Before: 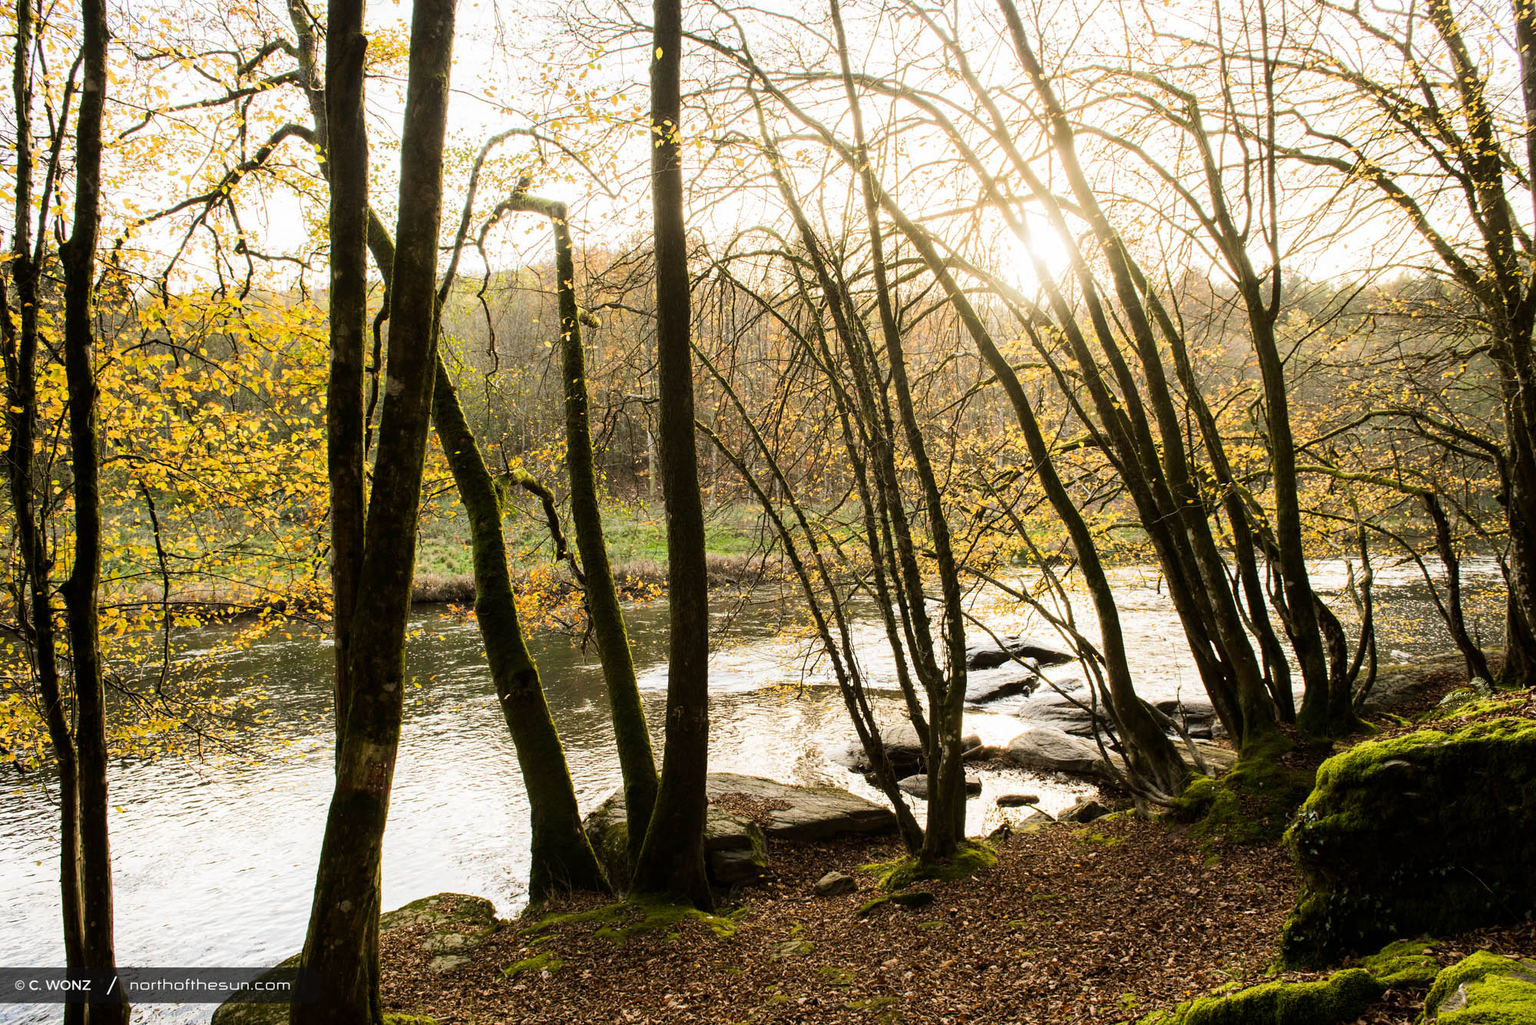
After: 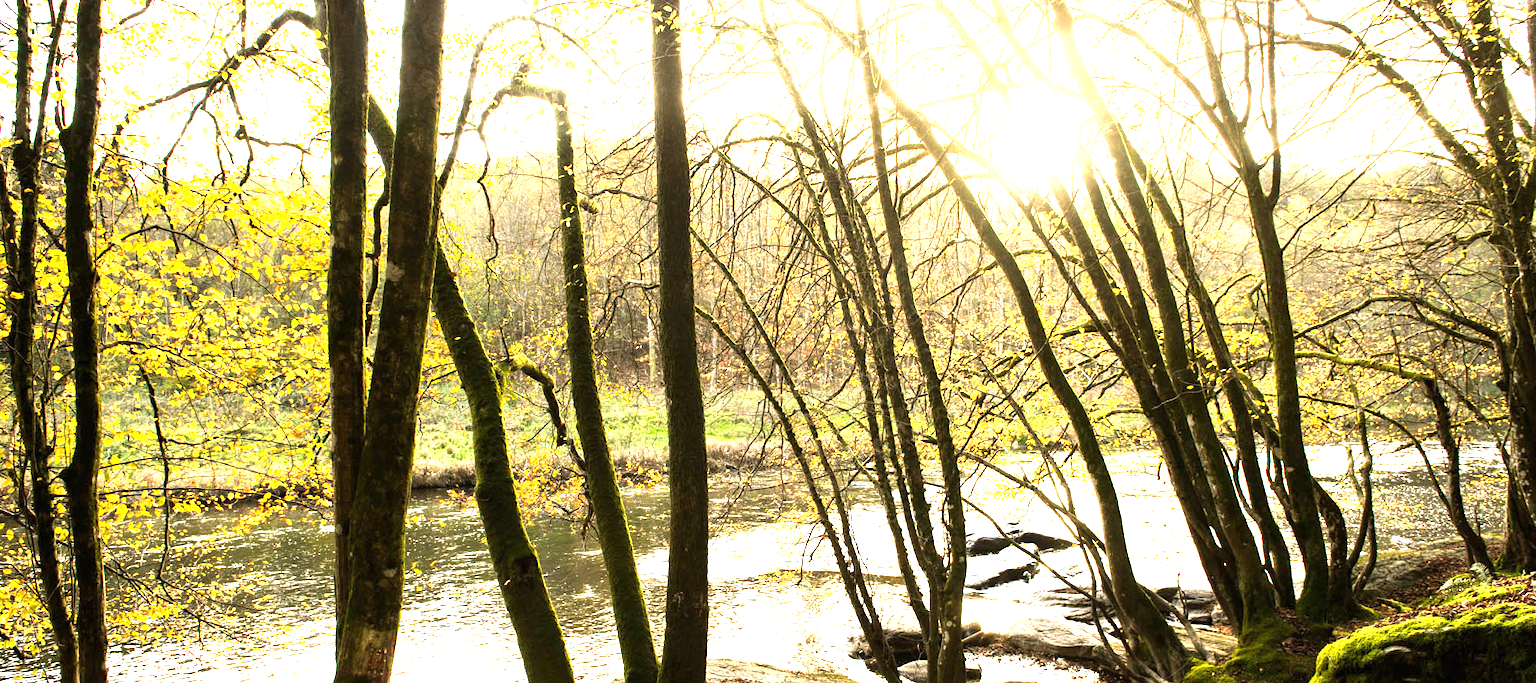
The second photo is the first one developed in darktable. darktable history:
tone equalizer: on, module defaults
exposure: black level correction 0, exposure 0.7 EV, compensate exposure bias true, compensate highlight preservation false
crop: top 11.166%, bottom 22.168%
